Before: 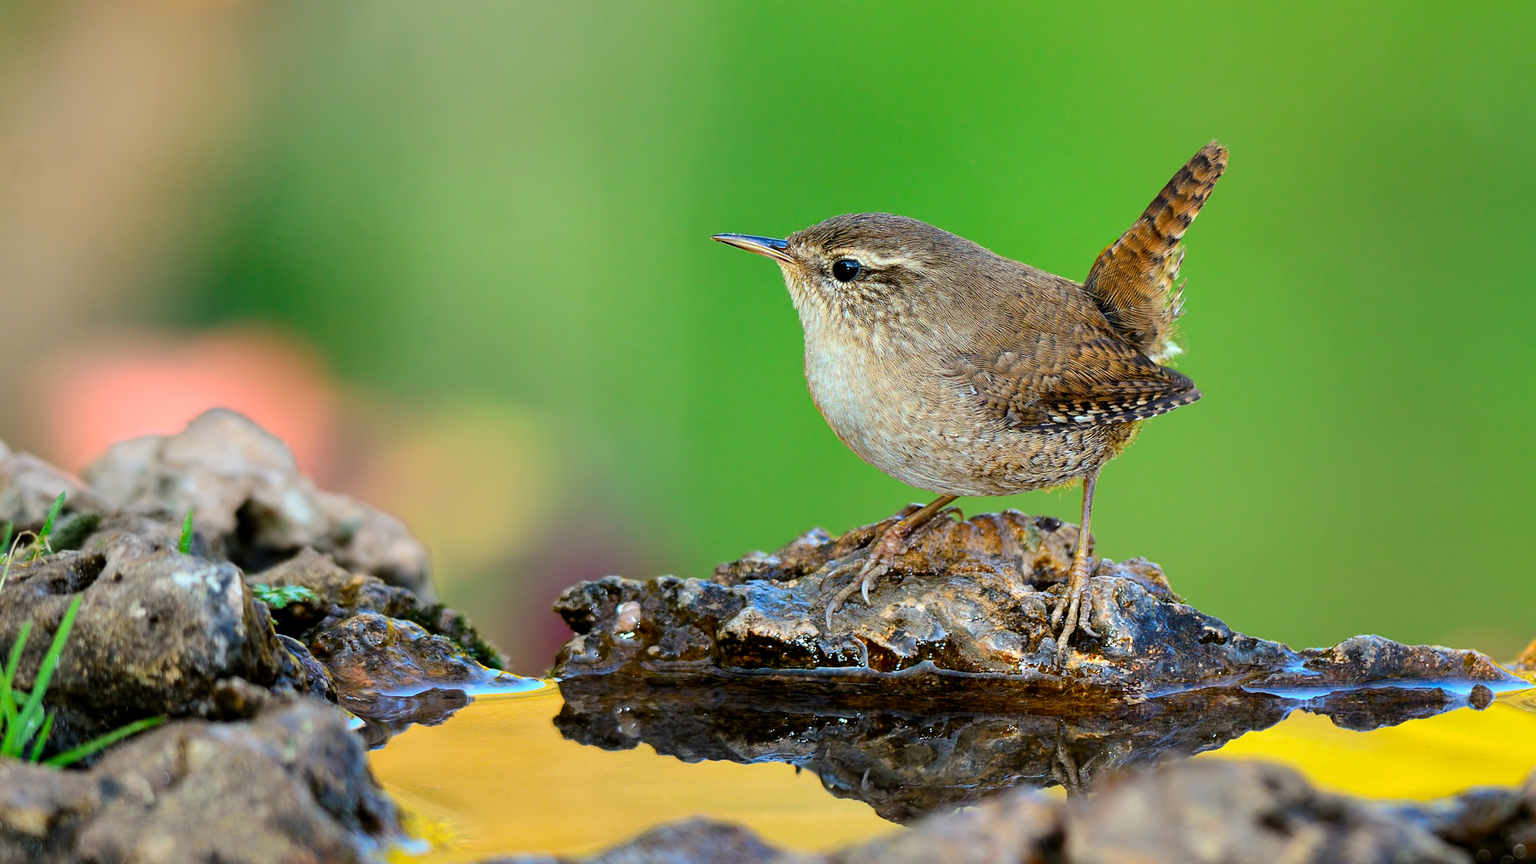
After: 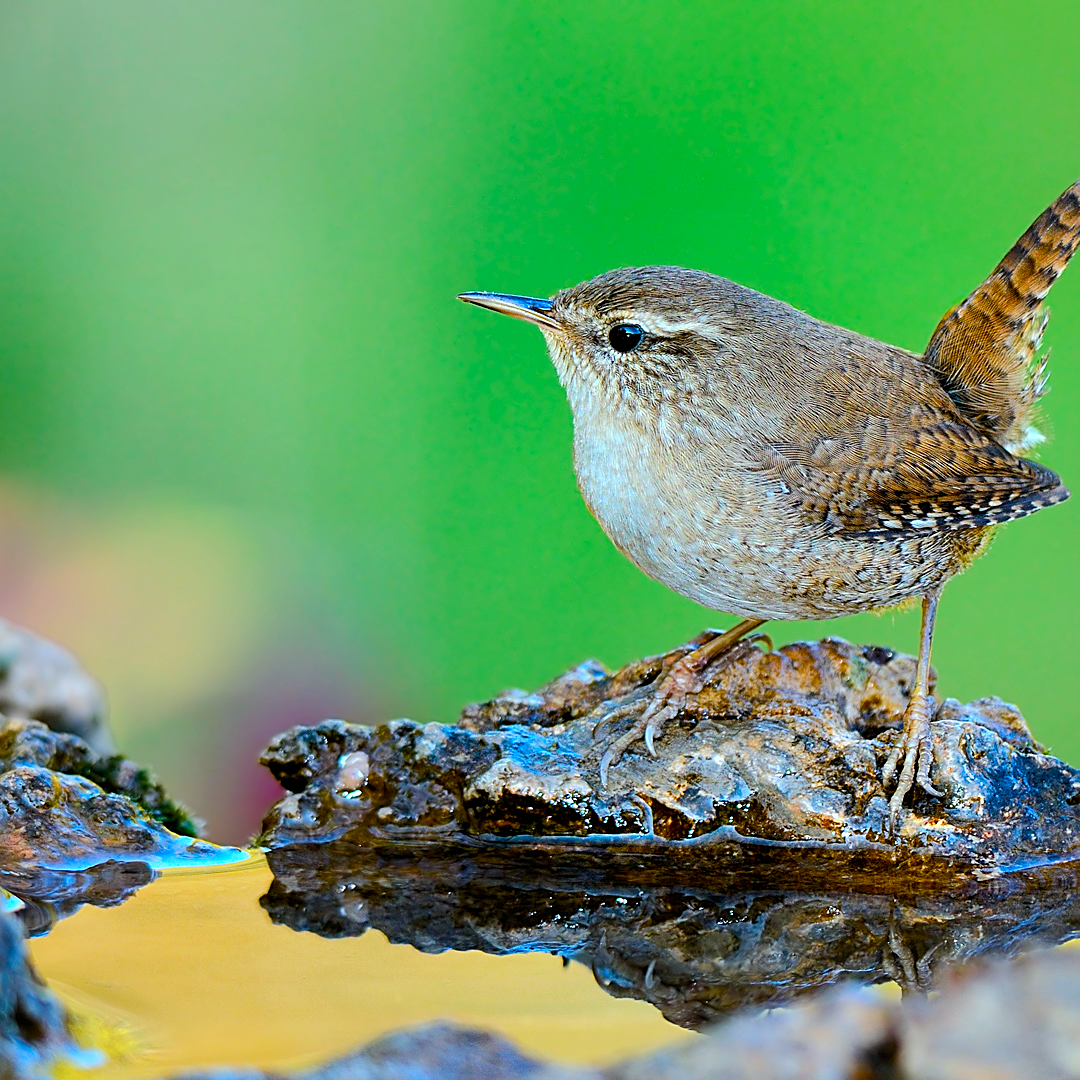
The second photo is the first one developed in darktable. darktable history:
base curve: curves: ch0 [(0, 0) (0.262, 0.32) (0.722, 0.705) (1, 1)]
crop and rotate: left 22.516%, right 21.234%
color balance rgb: perceptual saturation grading › global saturation 20%, perceptual saturation grading › highlights -25%, perceptual saturation grading › shadows 25%
sharpen: on, module defaults
color calibration: output R [1.063, -0.012, -0.003, 0], output G [0, 1.022, 0.021, 0], output B [-0.079, 0.047, 1, 0], illuminant custom, x 0.389, y 0.387, temperature 3838.64 K
